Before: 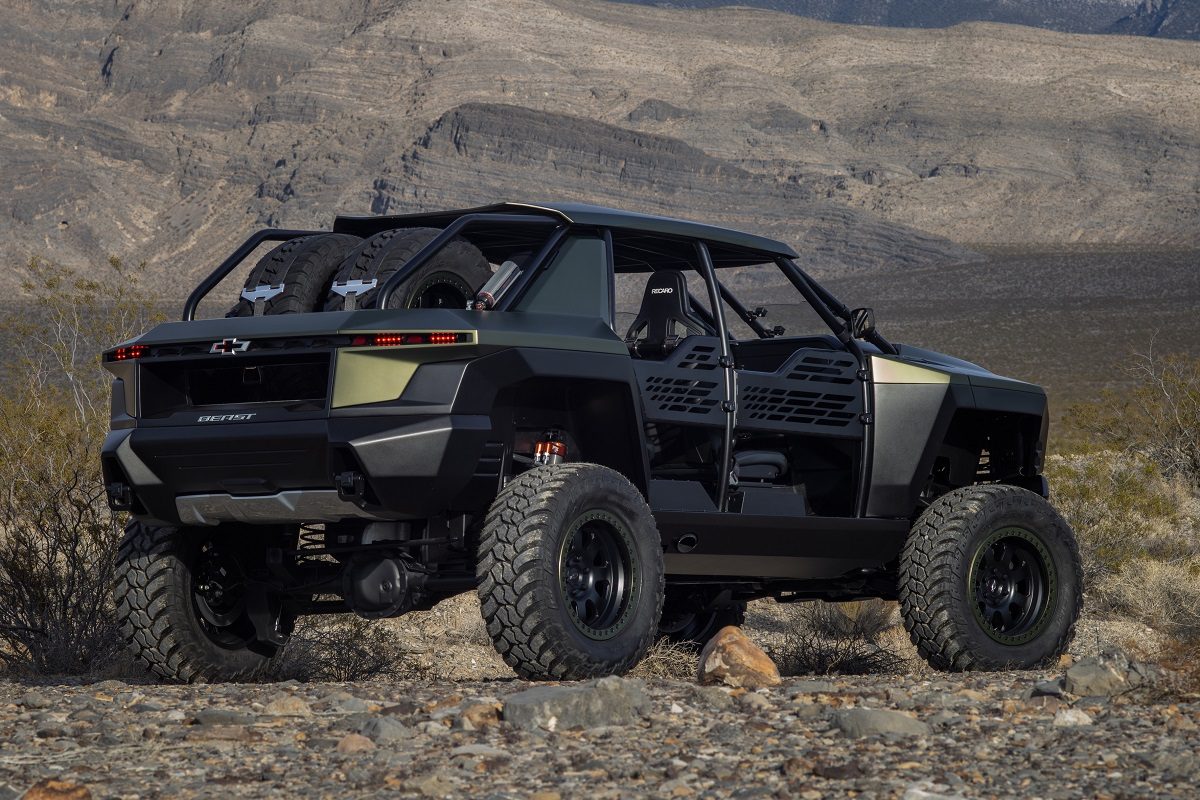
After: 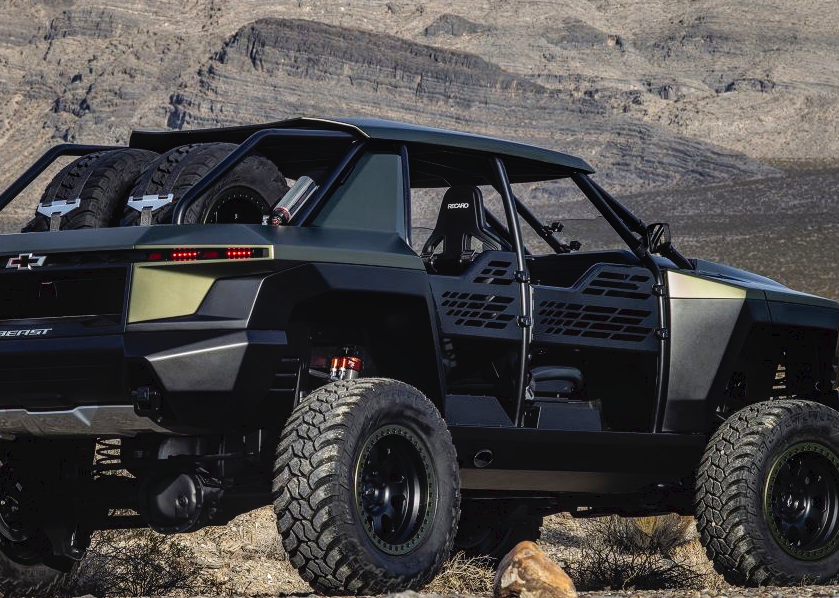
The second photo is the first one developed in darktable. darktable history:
local contrast: on, module defaults
crop and rotate: left 17.046%, top 10.659%, right 12.989%, bottom 14.553%
tone curve: curves: ch0 [(0, 0) (0.003, 0.047) (0.011, 0.051) (0.025, 0.051) (0.044, 0.057) (0.069, 0.068) (0.1, 0.076) (0.136, 0.108) (0.177, 0.166) (0.224, 0.229) (0.277, 0.299) (0.335, 0.364) (0.399, 0.46) (0.468, 0.553) (0.543, 0.639) (0.623, 0.724) (0.709, 0.808) (0.801, 0.886) (0.898, 0.954) (1, 1)], preserve colors none
